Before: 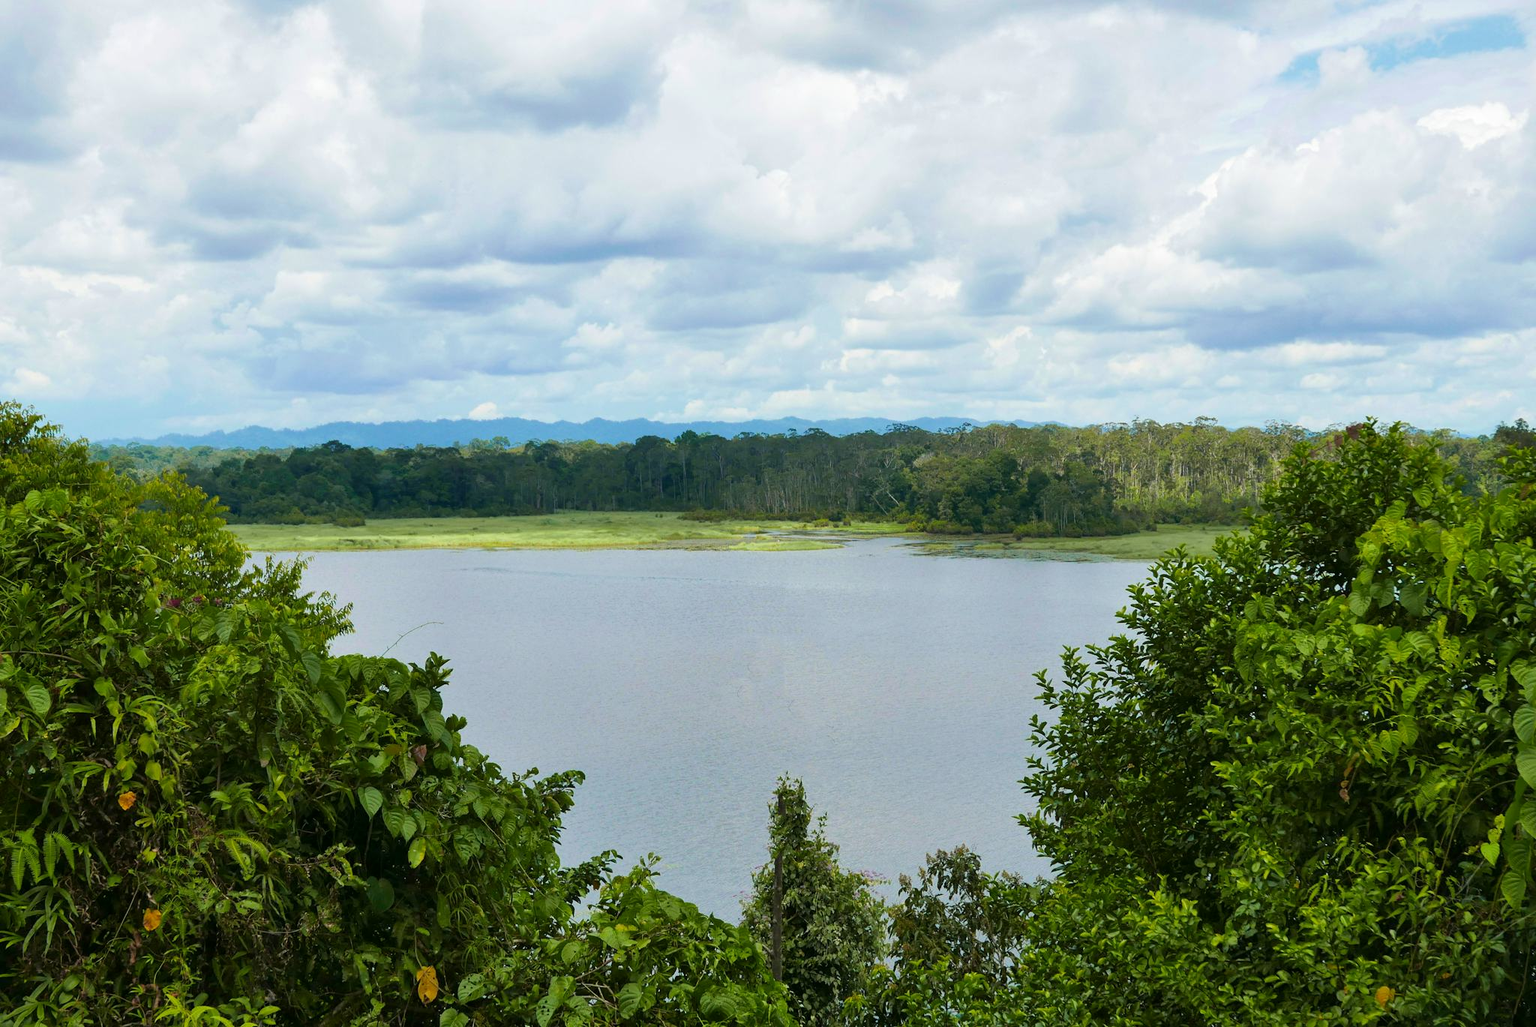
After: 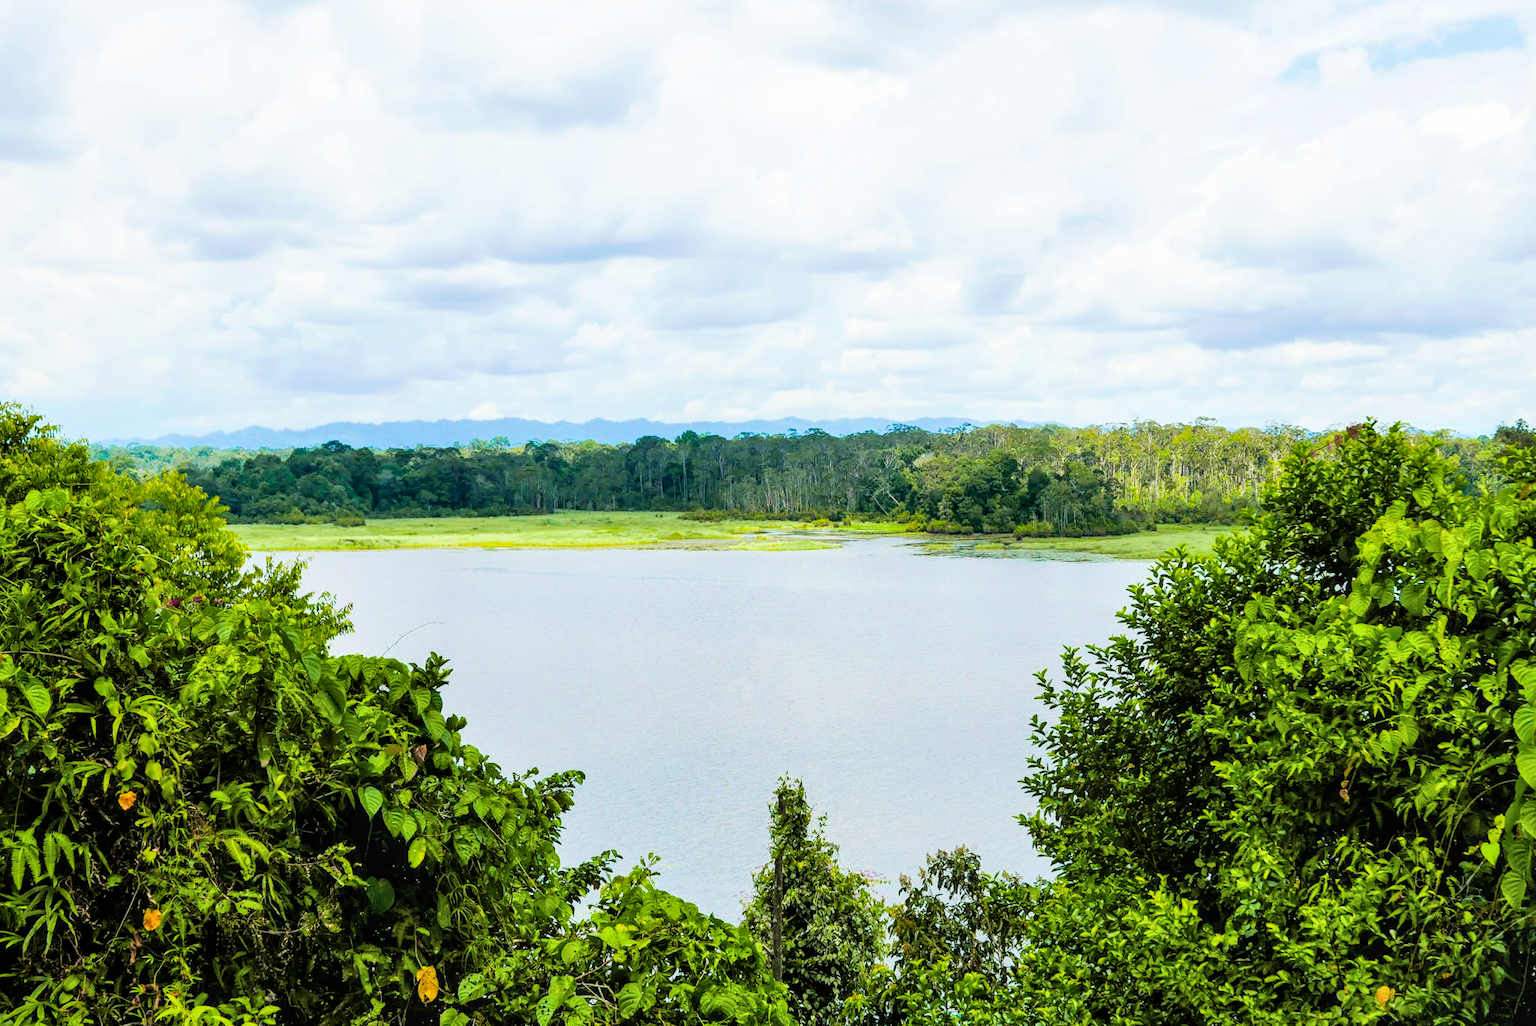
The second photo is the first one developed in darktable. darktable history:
color balance rgb: perceptual saturation grading › global saturation 20%, global vibrance 20%
filmic rgb: black relative exposure -5 EV, hardness 2.88, contrast 1.3, highlights saturation mix -30%
exposure: black level correction 0, exposure 1.2 EV, compensate exposure bias true, compensate highlight preservation false
local contrast: on, module defaults
